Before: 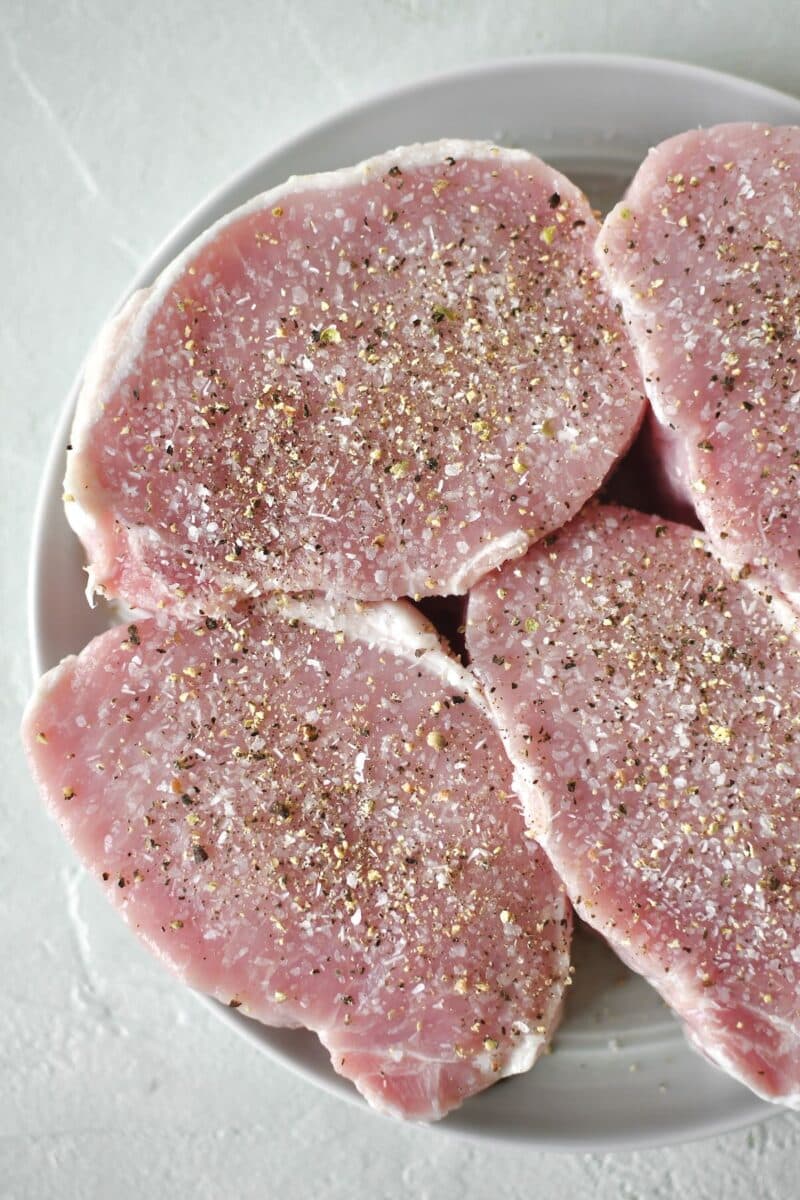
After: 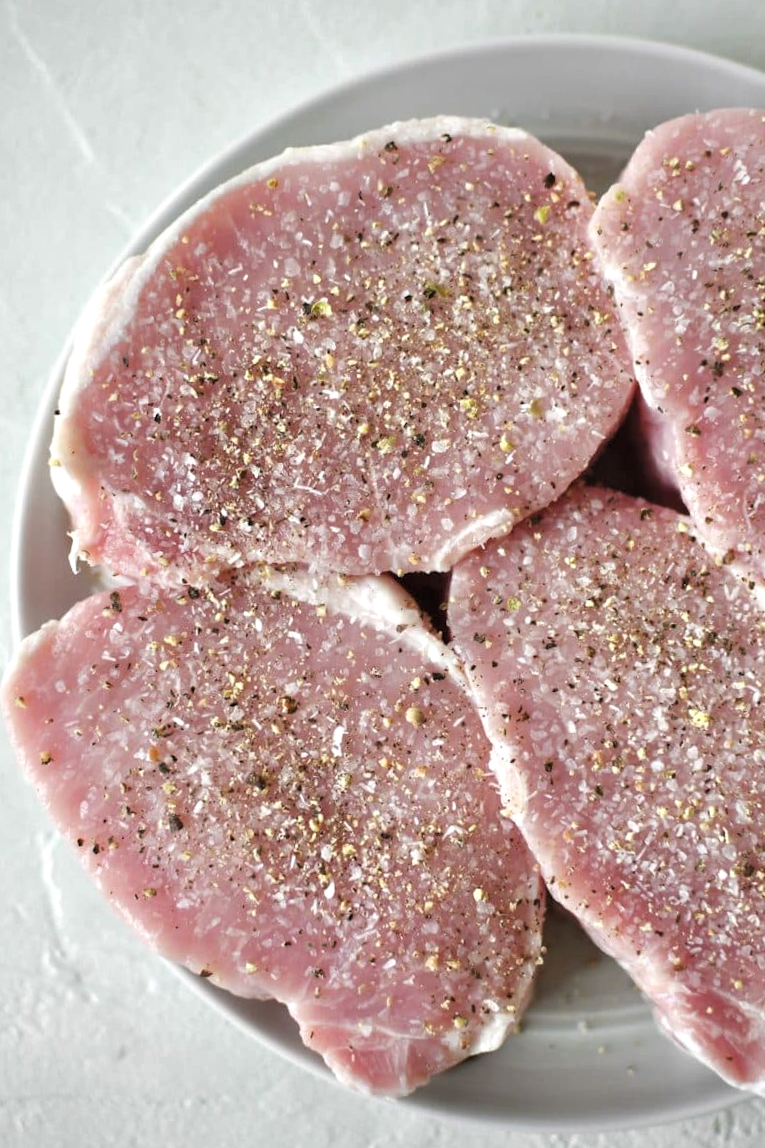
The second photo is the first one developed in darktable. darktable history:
crop and rotate: angle -1.75°
levels: white 99.96%, levels [0.031, 0.5, 0.969]
